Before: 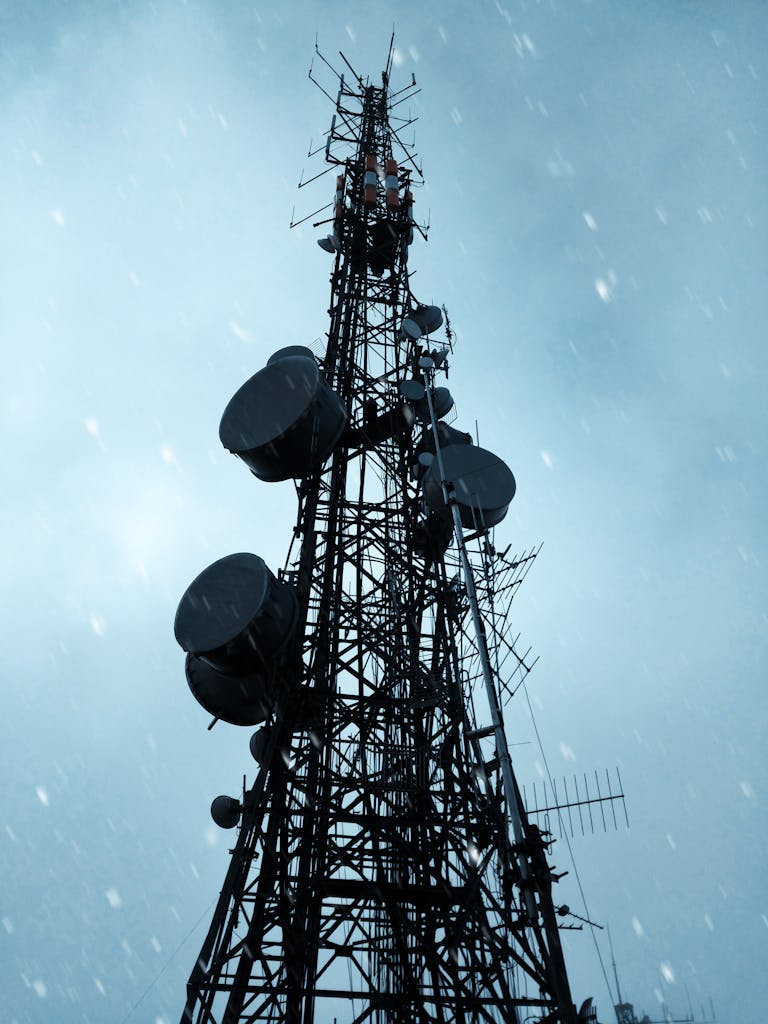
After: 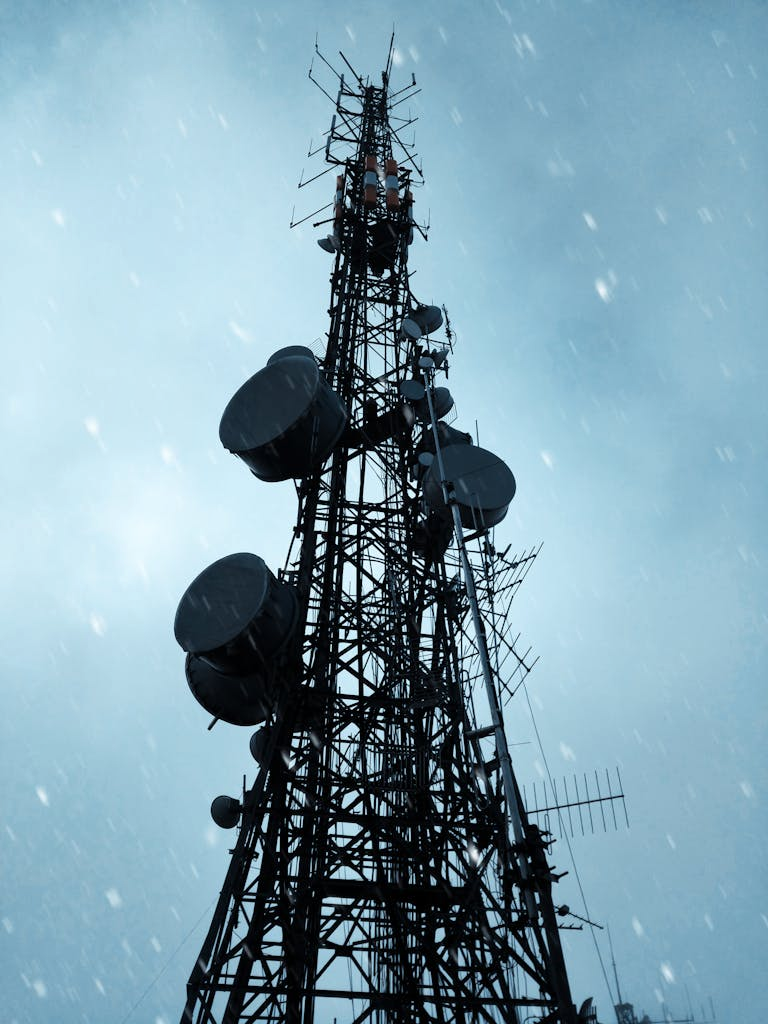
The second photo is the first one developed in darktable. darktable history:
shadows and highlights: shadows 36.51, highlights -27.46, soften with gaussian
